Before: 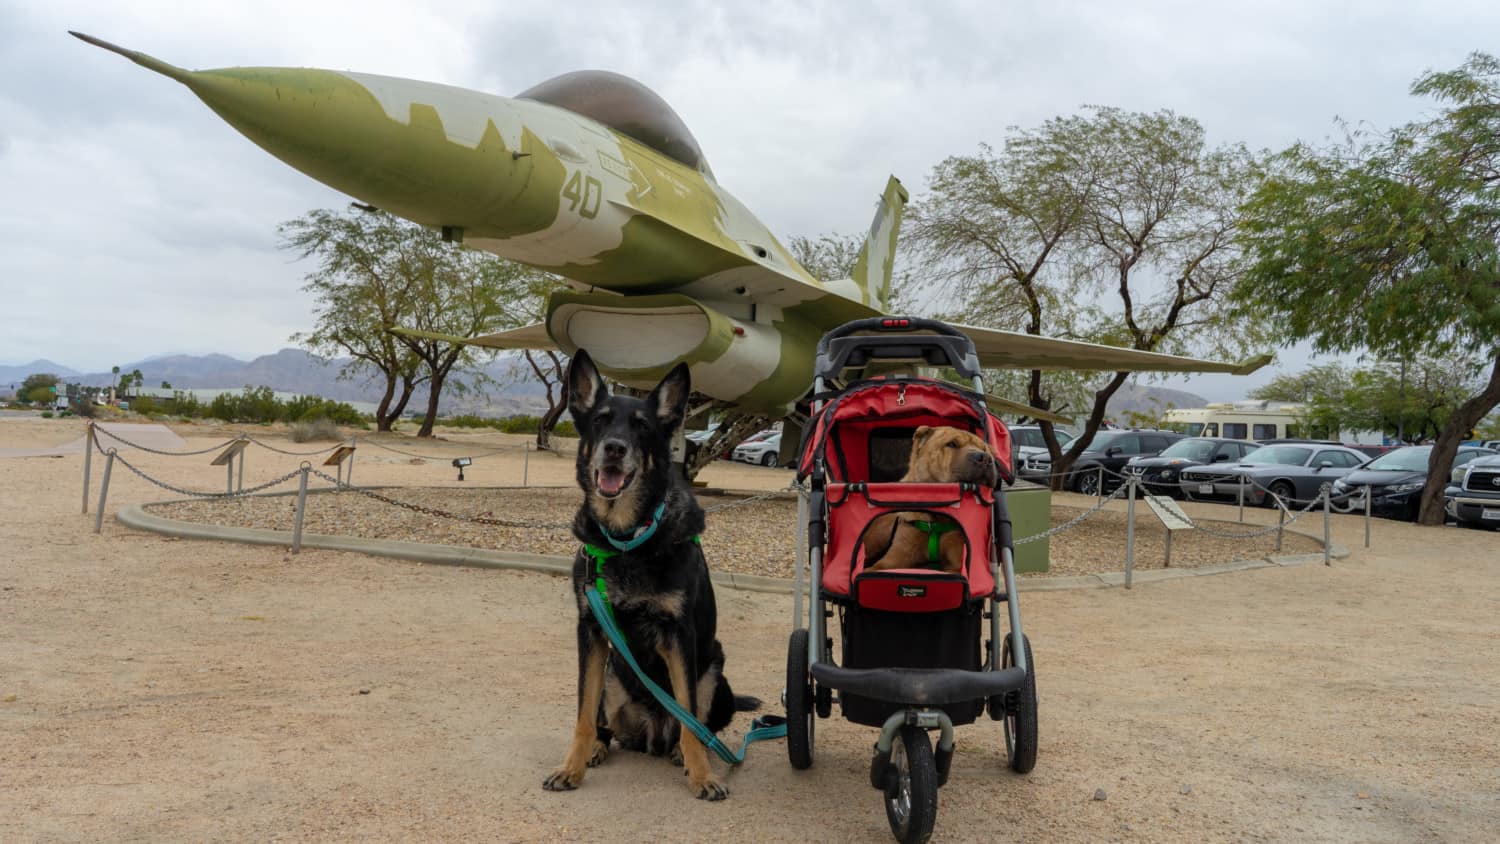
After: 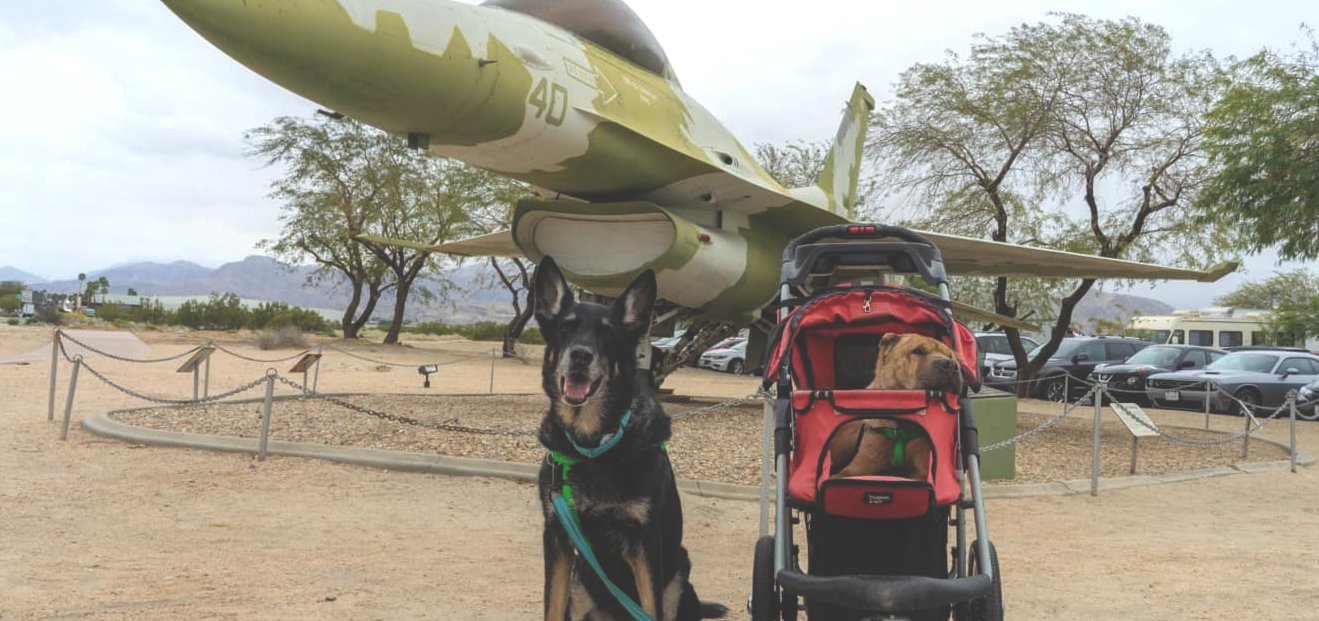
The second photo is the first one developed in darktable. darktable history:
crop and rotate: left 2.314%, top 11.061%, right 9.727%, bottom 15.253%
exposure: black level correction -0.031, compensate highlight preservation false
tone equalizer: -8 EV -0.452 EV, -7 EV -0.366 EV, -6 EV -0.328 EV, -5 EV -0.224 EV, -3 EV 0.201 EV, -2 EV 0.358 EV, -1 EV 0.383 EV, +0 EV 0.394 EV, mask exposure compensation -0.499 EV
